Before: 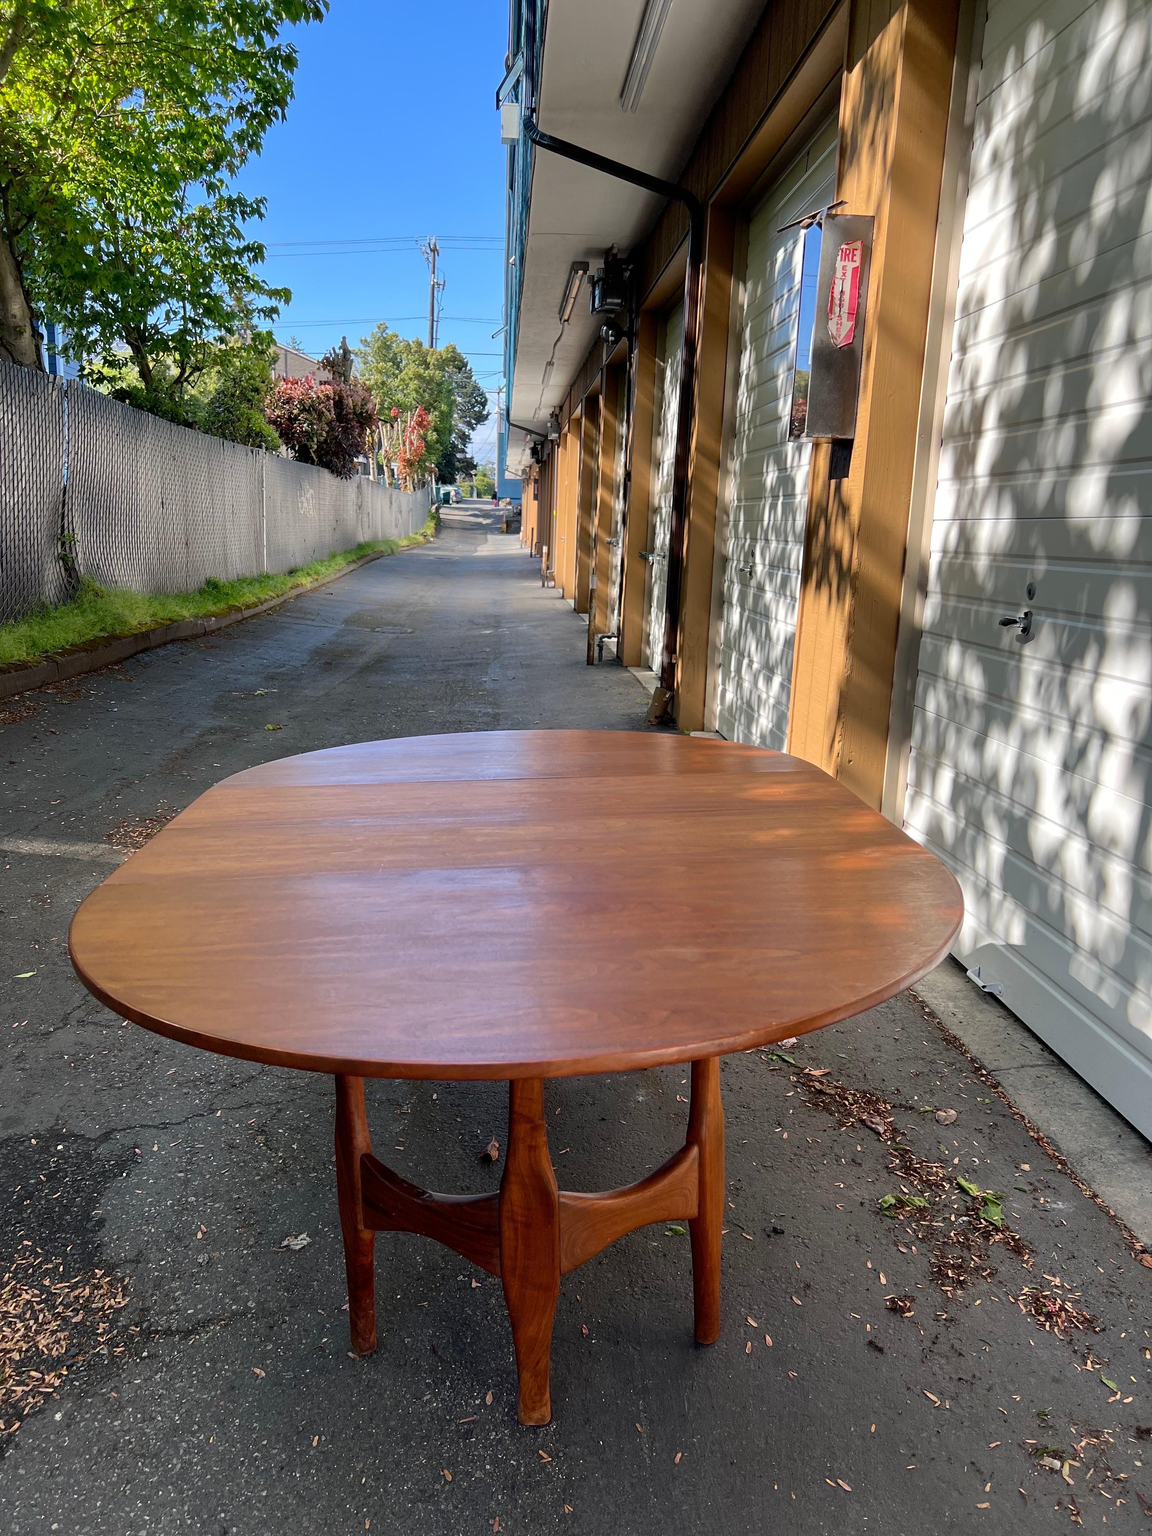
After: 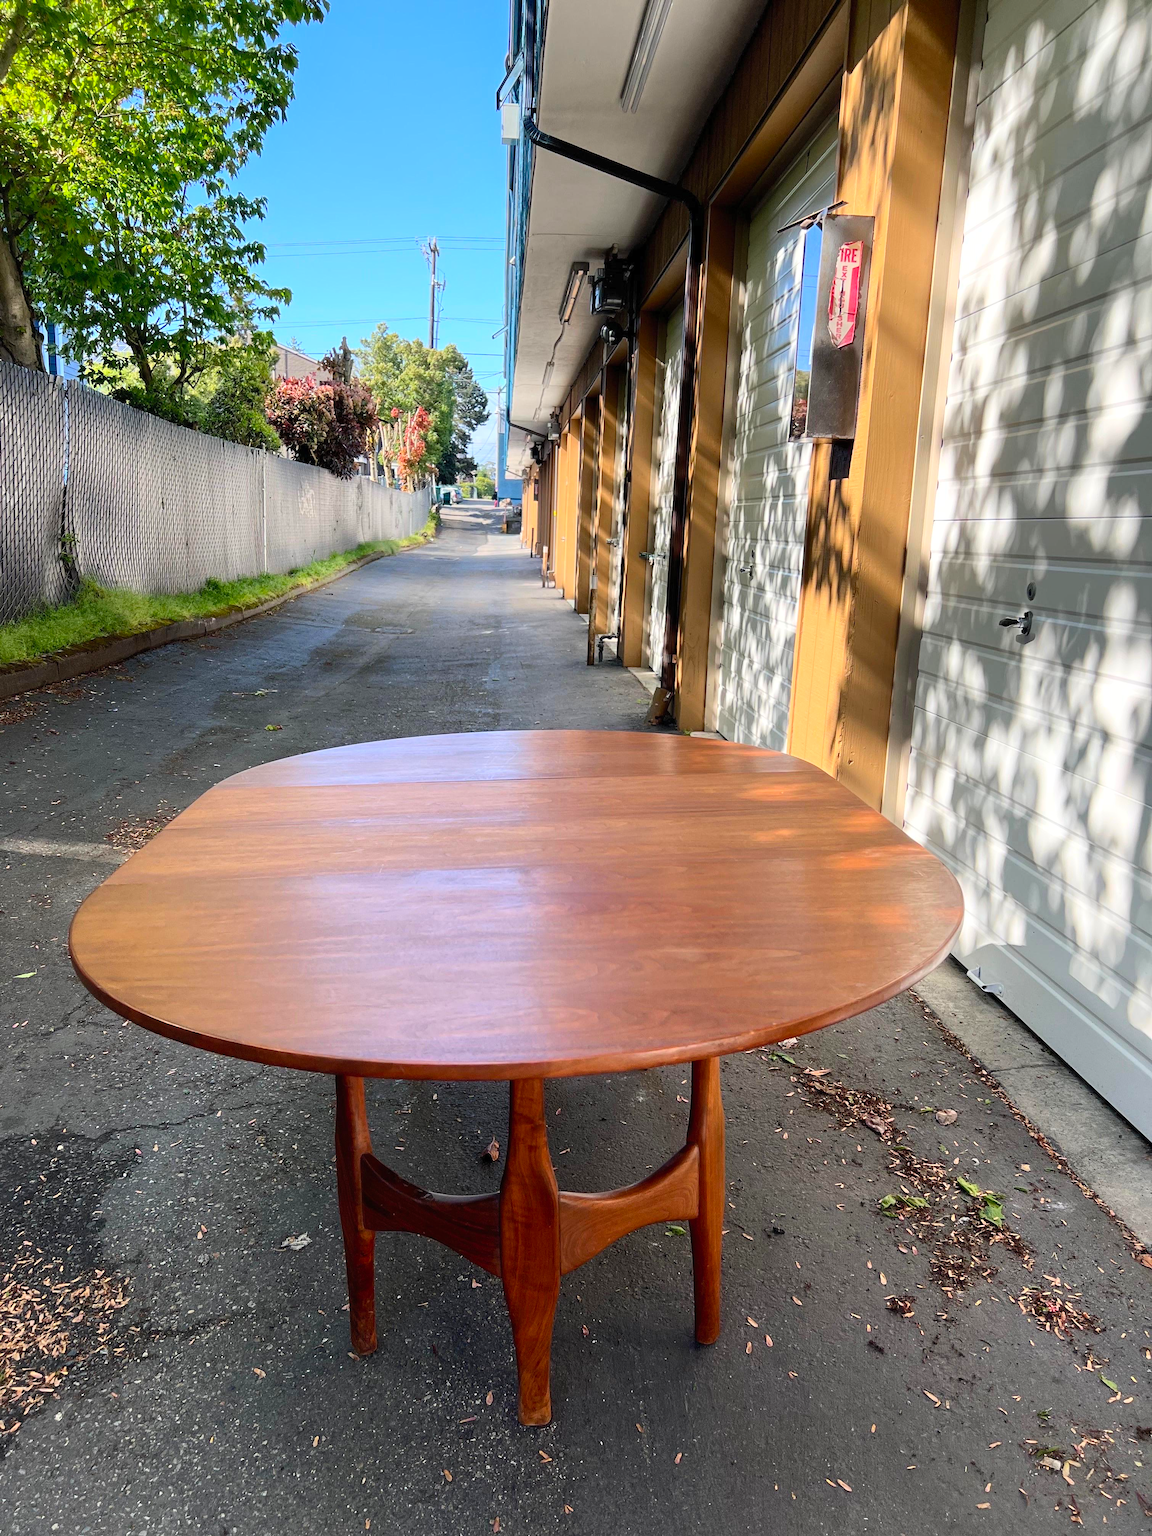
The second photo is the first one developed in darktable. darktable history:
contrast brightness saturation: contrast 0.204, brightness 0.16, saturation 0.23
shadows and highlights: radius 95.71, shadows -16.29, white point adjustment 0.267, highlights 32.62, compress 48.44%, soften with gaussian
